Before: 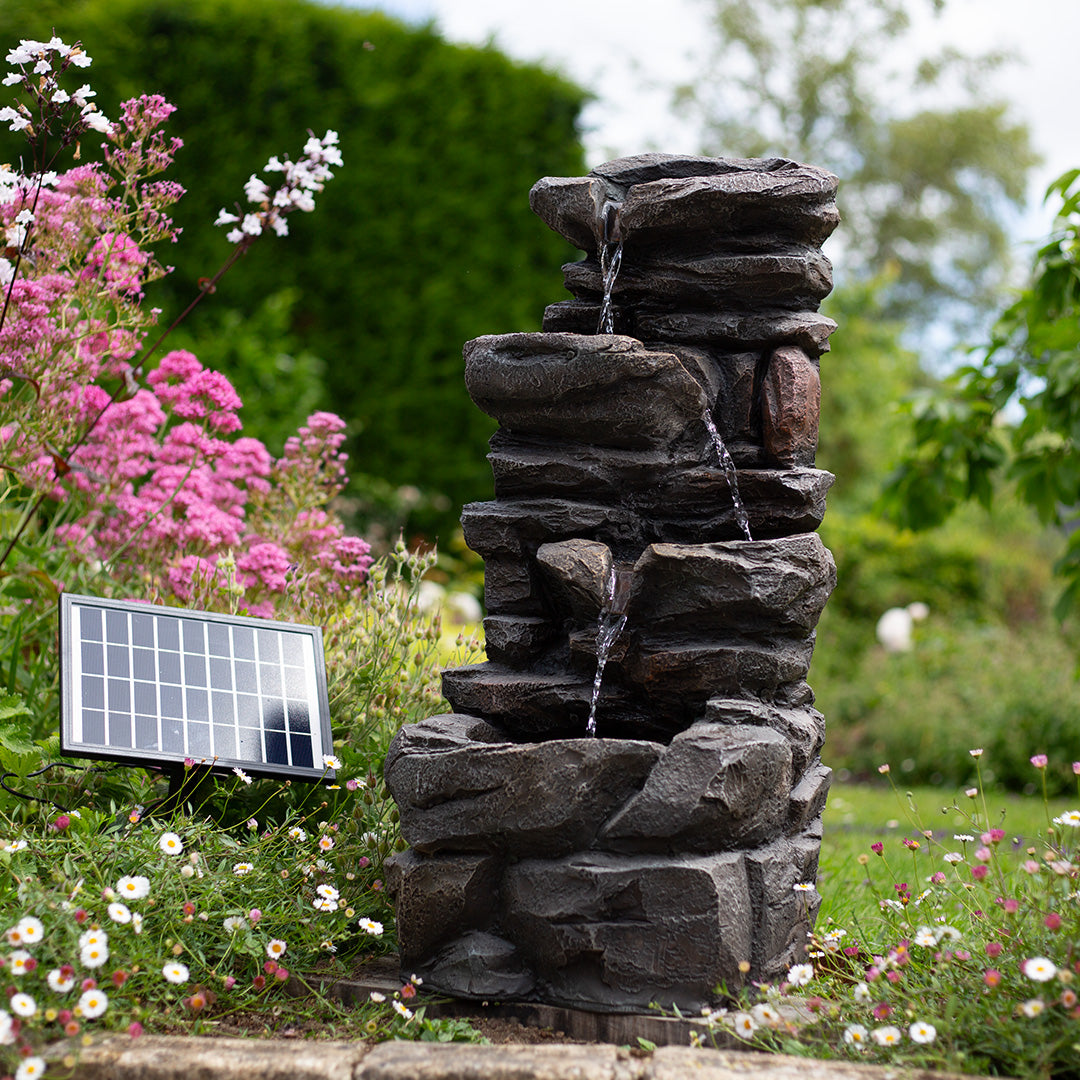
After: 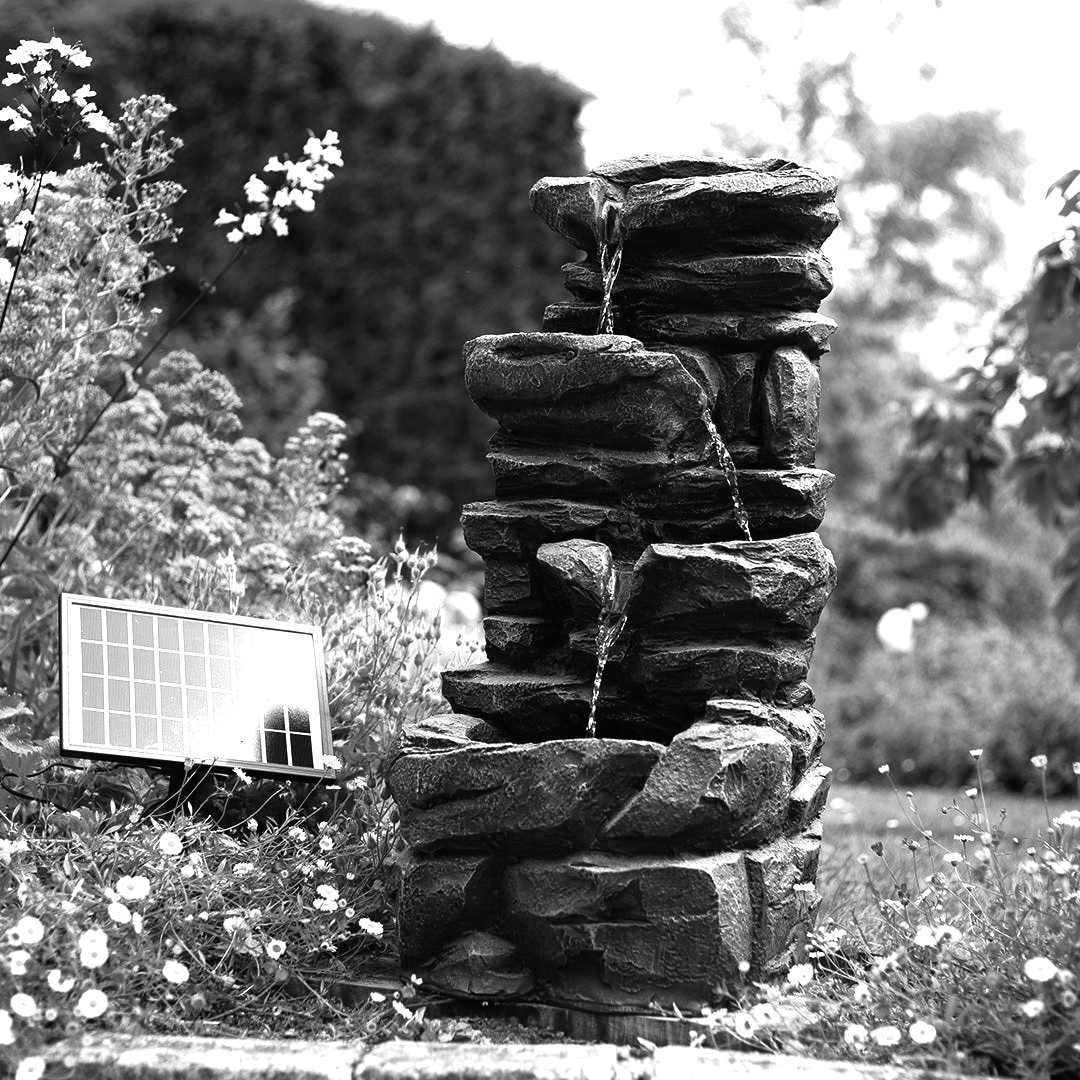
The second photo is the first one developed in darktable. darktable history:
monochrome: a 0, b 0, size 0.5, highlights 0.57
tone curve: curves: ch0 [(0, 0) (0.153, 0.06) (1, 1)], color space Lab, linked channels, preserve colors none
exposure: black level correction -0.002, exposure 1.115 EV, compensate highlight preservation false
